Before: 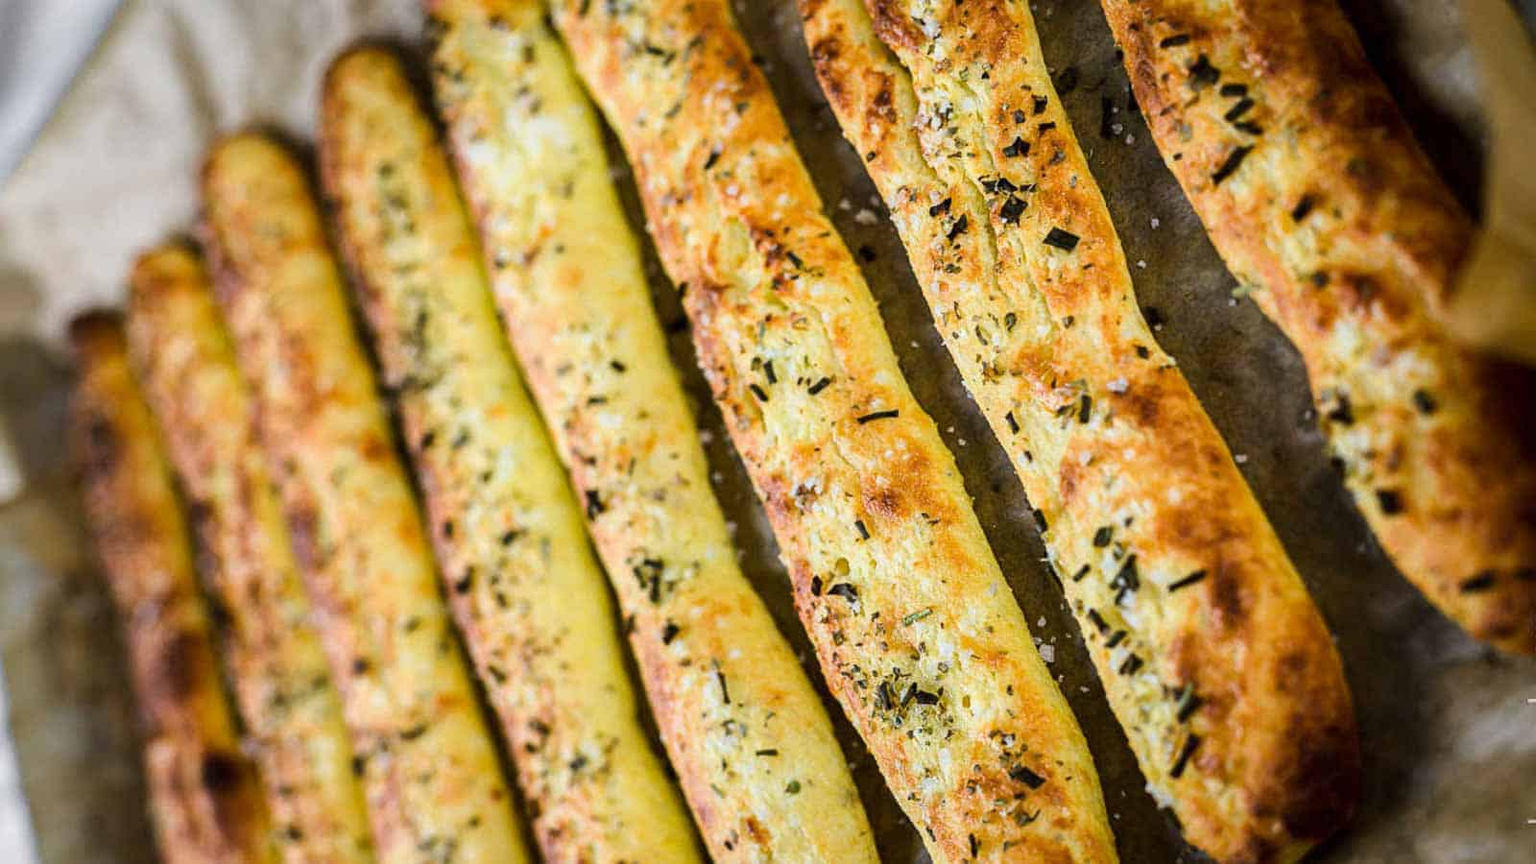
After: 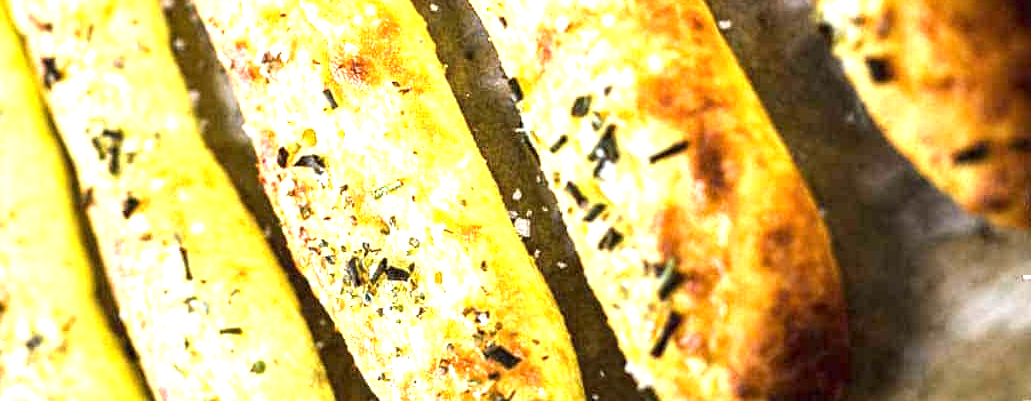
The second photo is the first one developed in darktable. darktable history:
exposure: black level correction 0, exposure 1.466 EV, compensate exposure bias true, compensate highlight preservation false
crop and rotate: left 35.558%, top 50.433%, bottom 4.978%
contrast equalizer: y [[0.502, 0.505, 0.512, 0.529, 0.564, 0.588], [0.5 ×6], [0.502, 0.505, 0.512, 0.529, 0.564, 0.588], [0, 0.001, 0.001, 0.004, 0.008, 0.011], [0, 0.001, 0.001, 0.004, 0.008, 0.011]], mix 0.592
